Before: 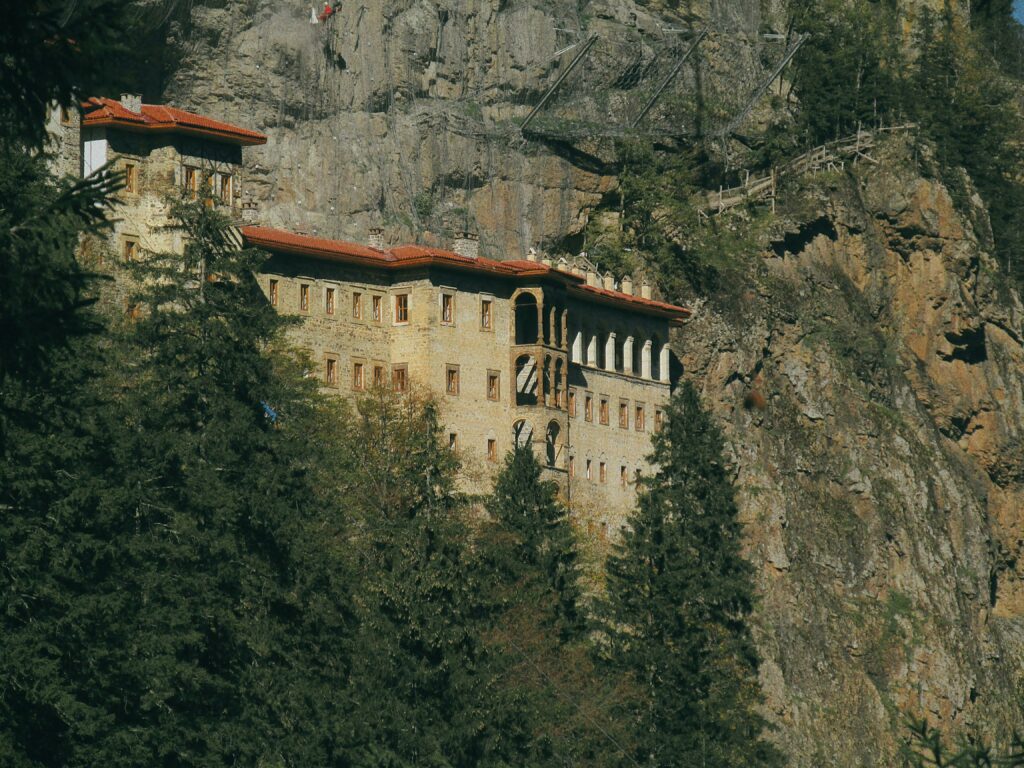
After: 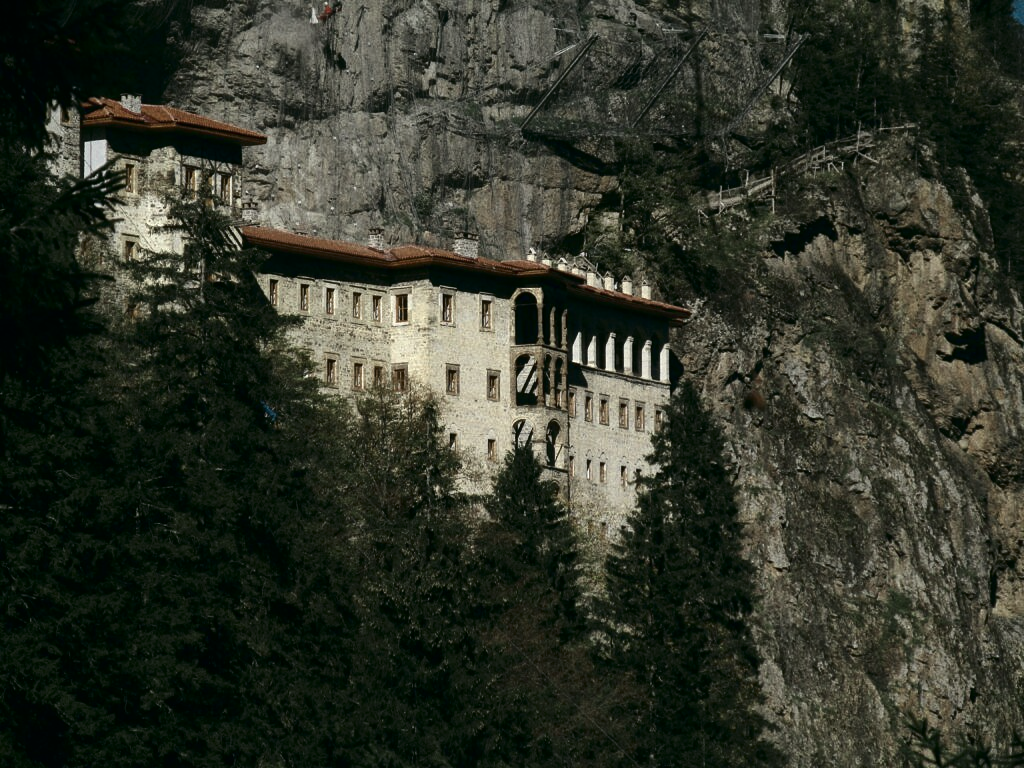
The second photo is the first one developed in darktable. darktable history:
contrast brightness saturation: contrast 0.19, brightness -0.24, saturation 0.11
color zones: curves: ch0 [(0.25, 0.667) (0.758, 0.368)]; ch1 [(0.215, 0.245) (0.761, 0.373)]; ch2 [(0.247, 0.554) (0.761, 0.436)]
